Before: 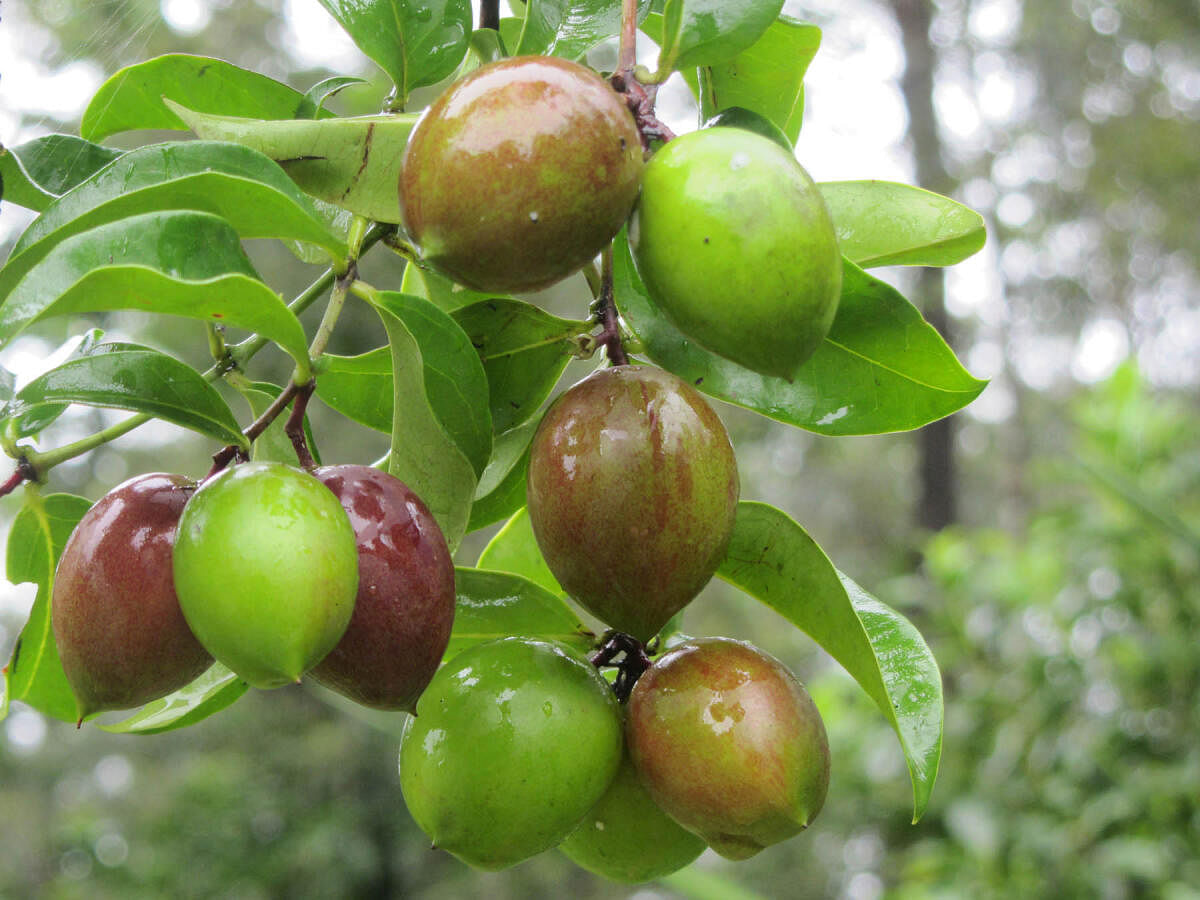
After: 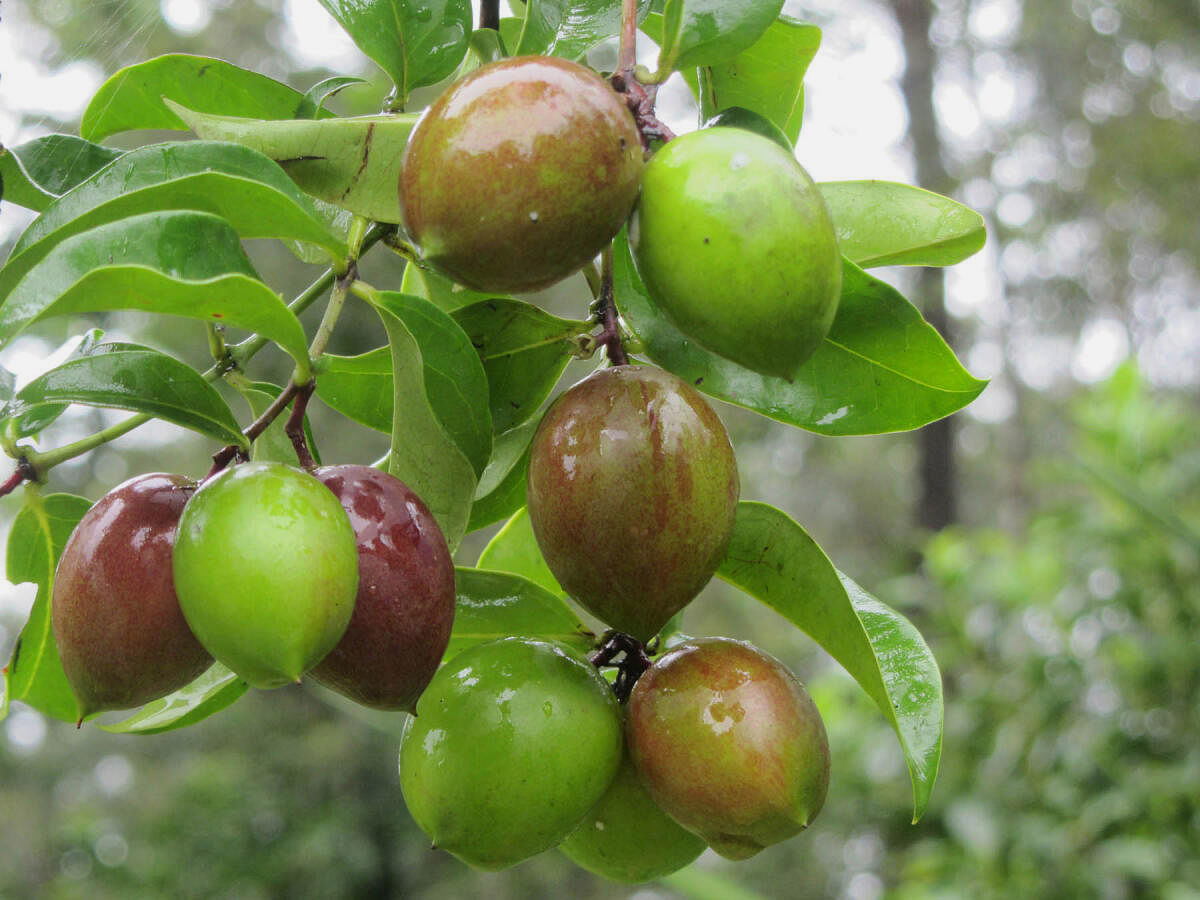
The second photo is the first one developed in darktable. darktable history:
exposure: exposure -0.175 EV, compensate exposure bias true, compensate highlight preservation false
